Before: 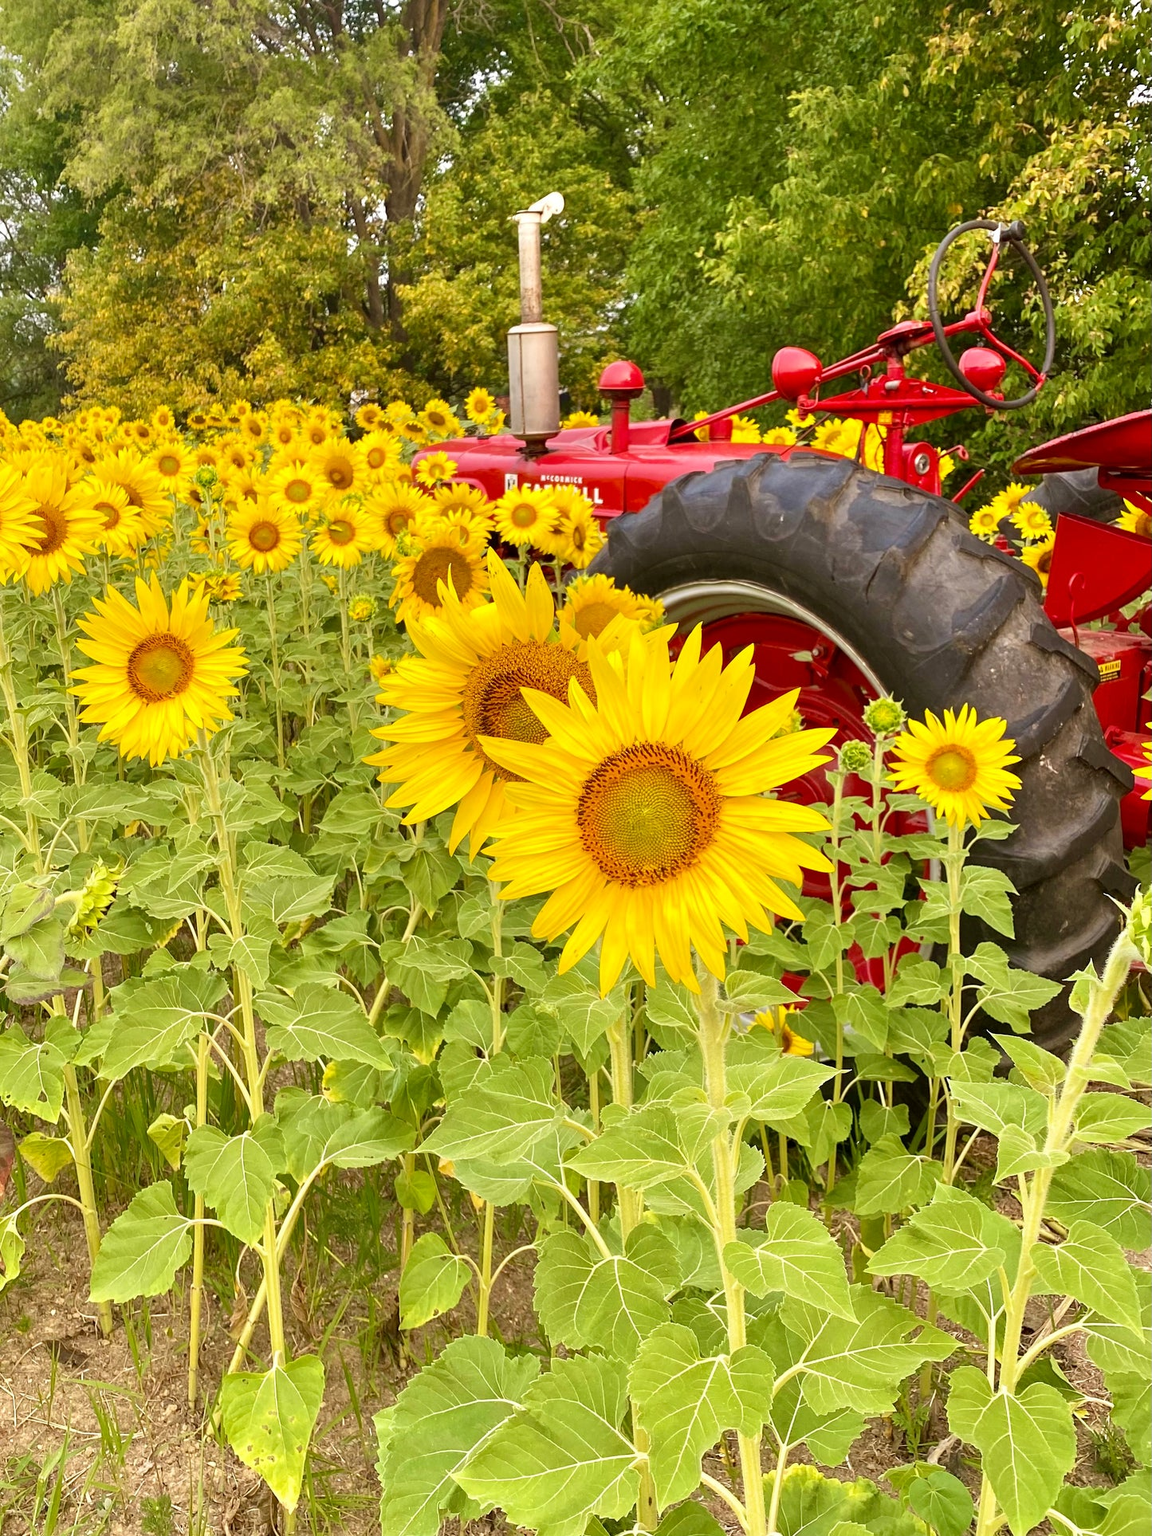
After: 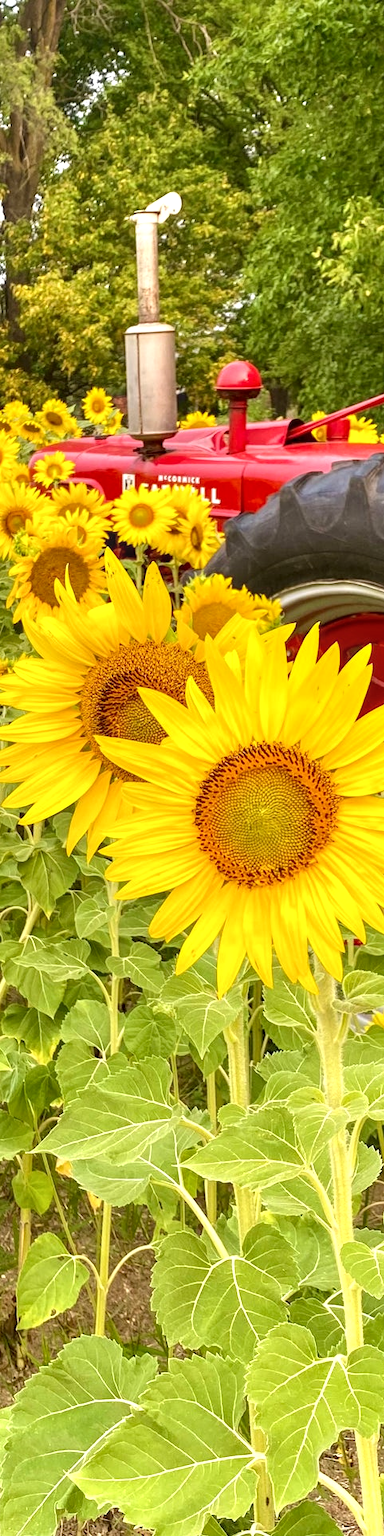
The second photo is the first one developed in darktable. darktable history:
crop: left 33.277%, right 33.309%
local contrast: on, module defaults
exposure: exposure 0.21 EV, compensate highlight preservation false
